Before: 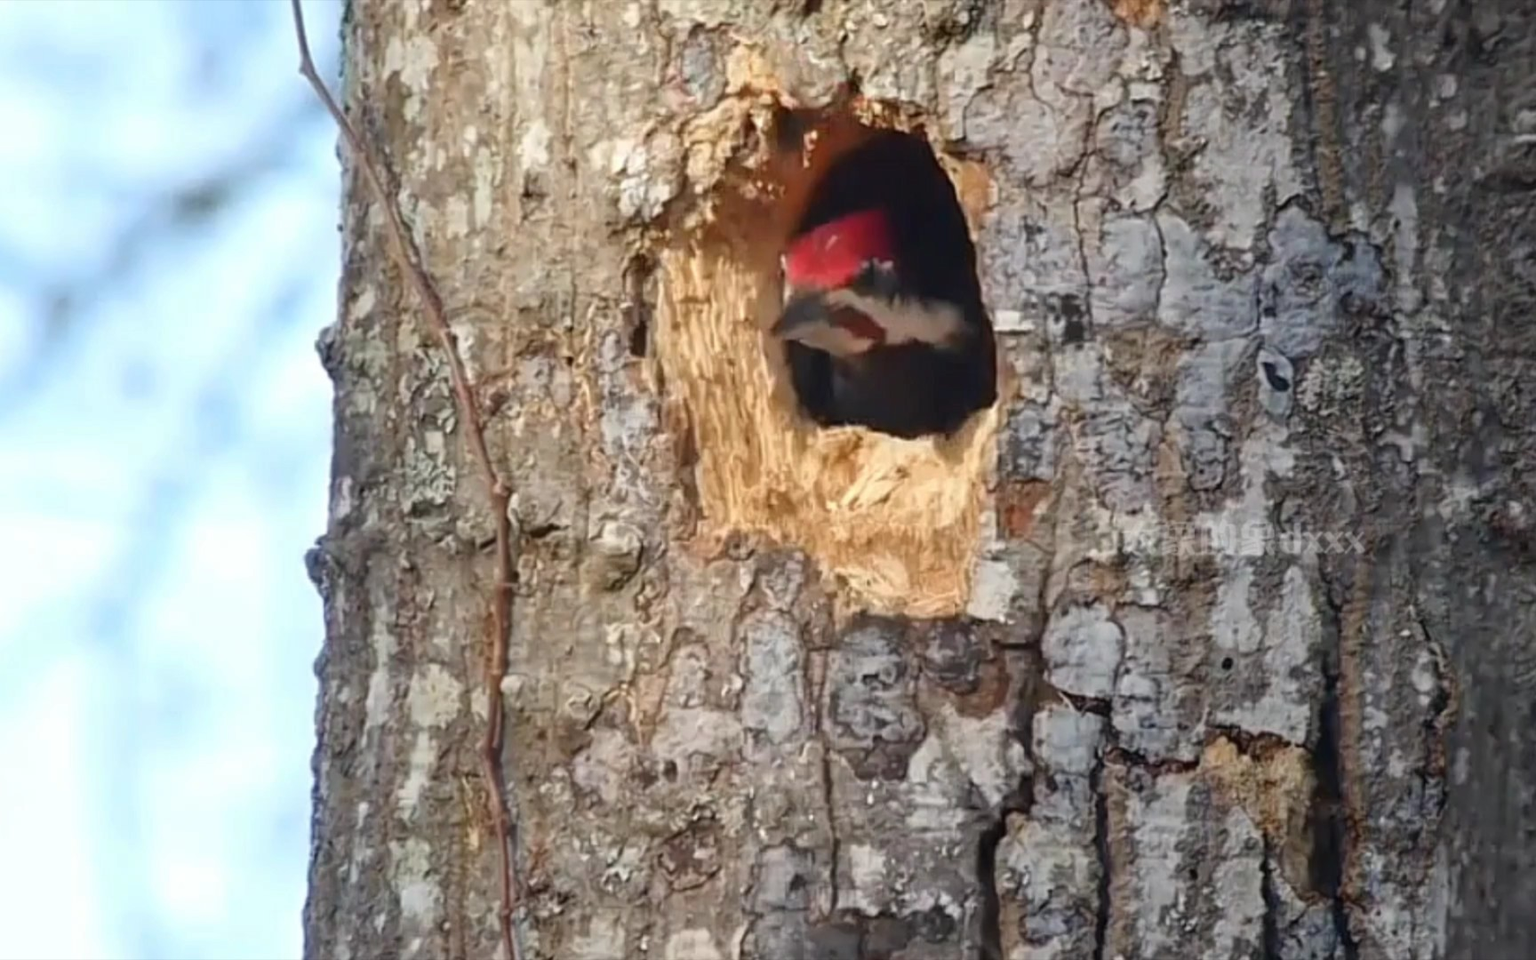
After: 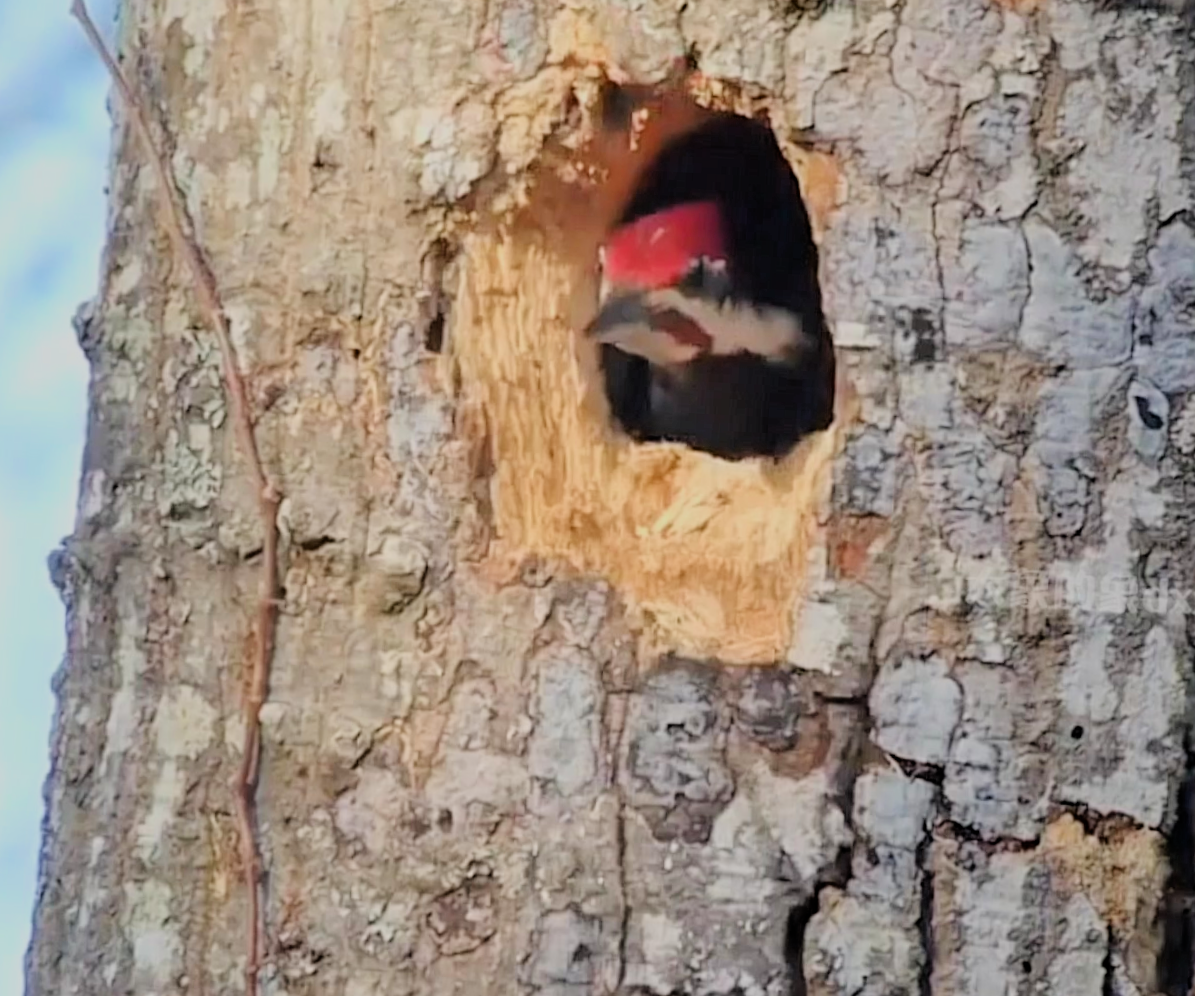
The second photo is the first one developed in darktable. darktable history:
filmic rgb: middle gray luminance 17.94%, black relative exposure -7.55 EV, white relative exposure 8.47 EV, target black luminance 0%, hardness 2.23, latitude 17.6%, contrast 0.87, highlights saturation mix 3.85%, shadows ↔ highlights balance 10.52%, color science v6 (2022), iterations of high-quality reconstruction 0
exposure: black level correction 0, exposure 0.696 EV, compensate highlight preservation false
sharpen: radius 1.223, amount 0.299, threshold 0.024
crop and rotate: angle -3°, left 14.186%, top 0.042%, right 10.951%, bottom 0.049%
